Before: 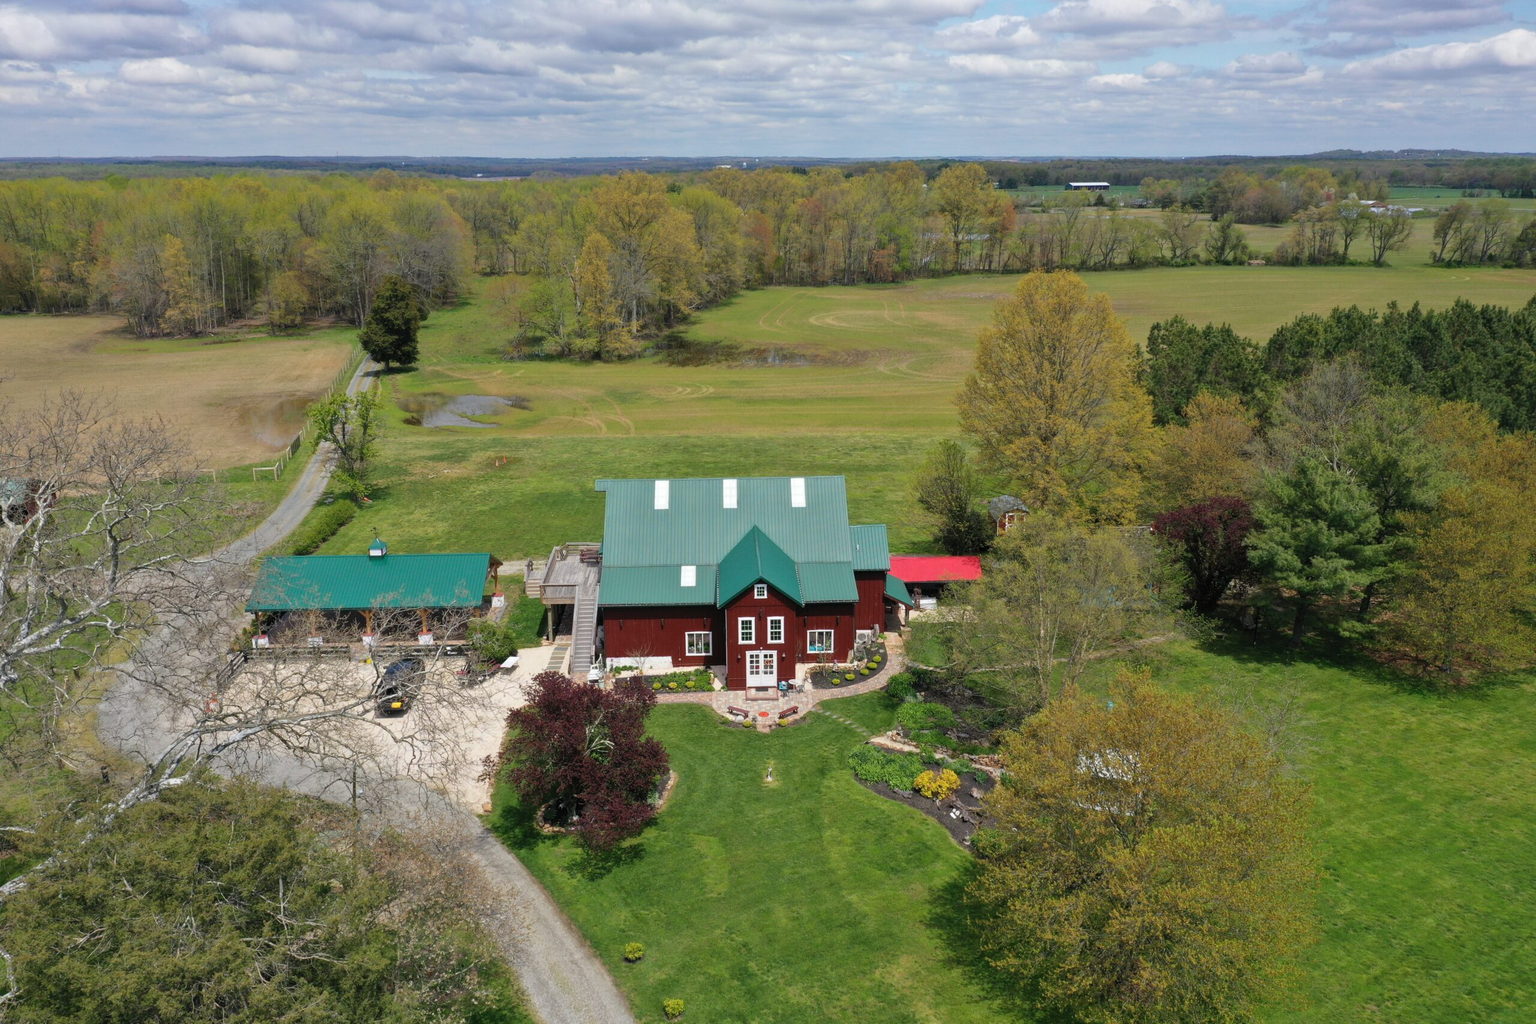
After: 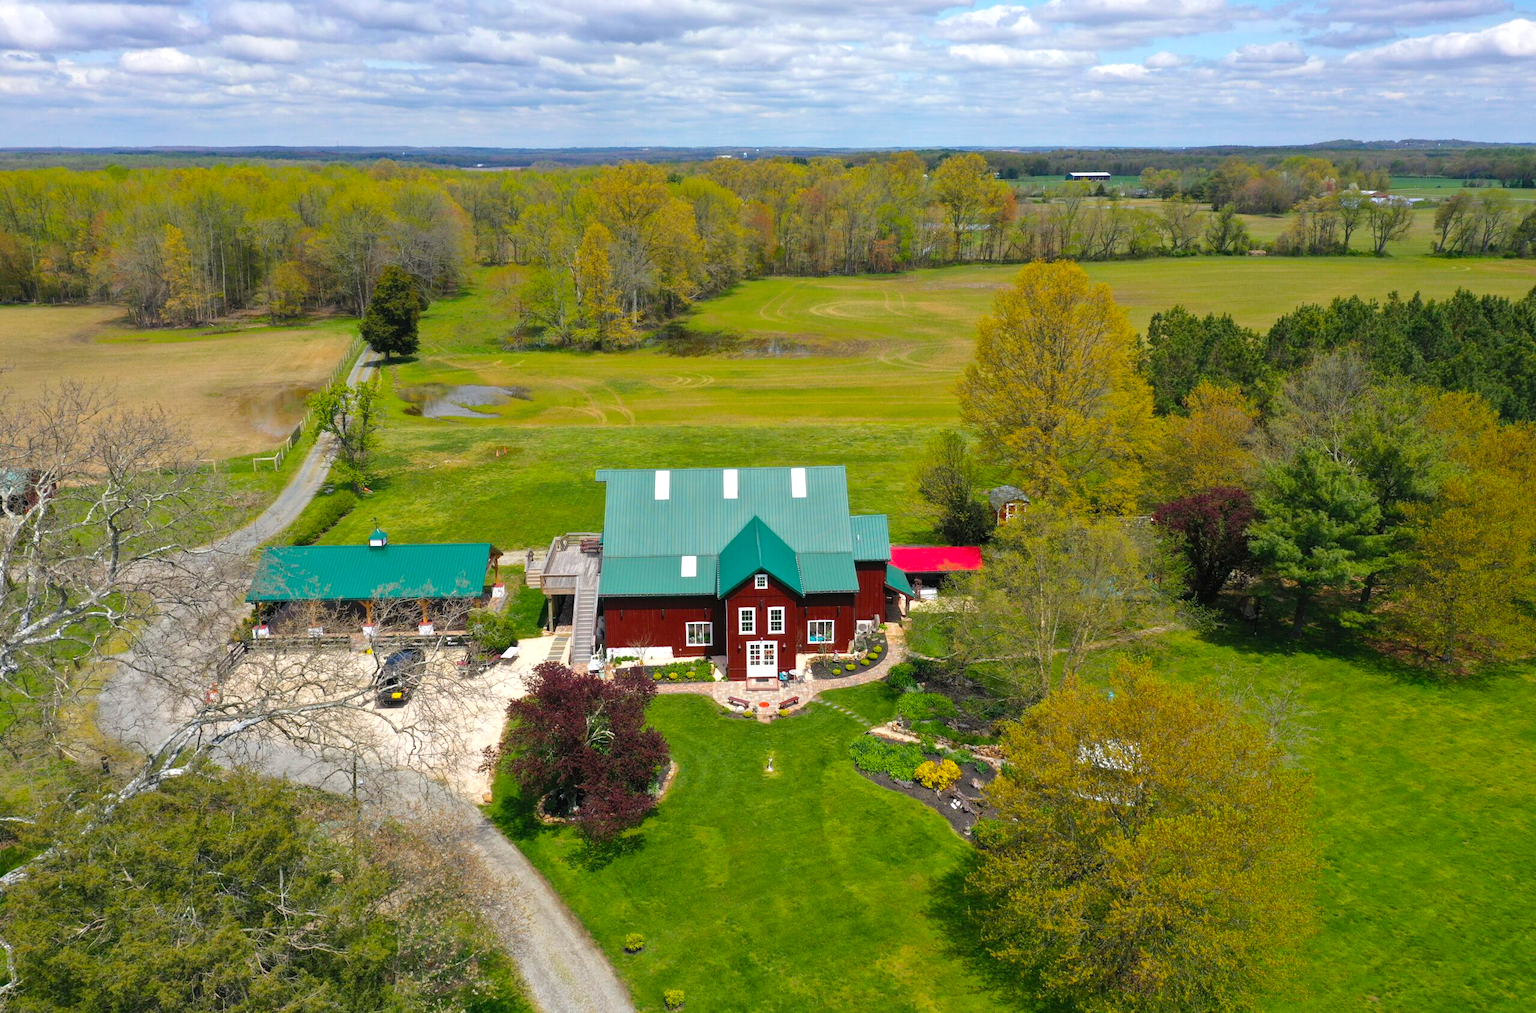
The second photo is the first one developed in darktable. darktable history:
color balance rgb: perceptual saturation grading › global saturation 36%, perceptual brilliance grading › global brilliance 10%, global vibrance 20%
crop: top 1.049%, right 0.001%
contrast brightness saturation: saturation -0.05
